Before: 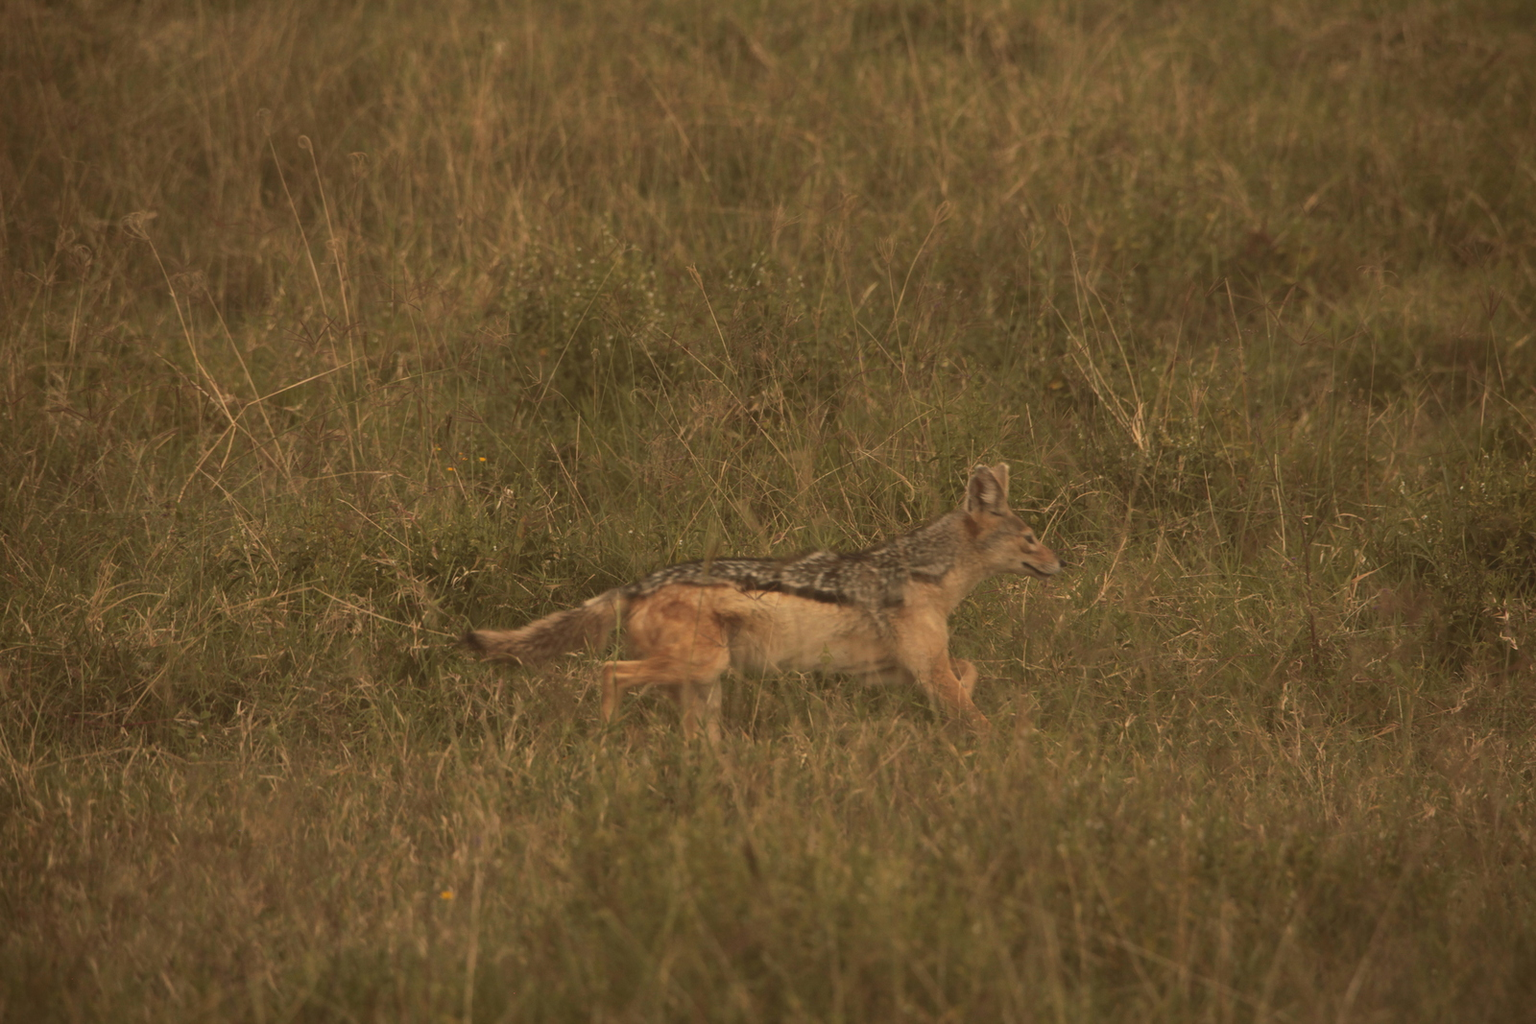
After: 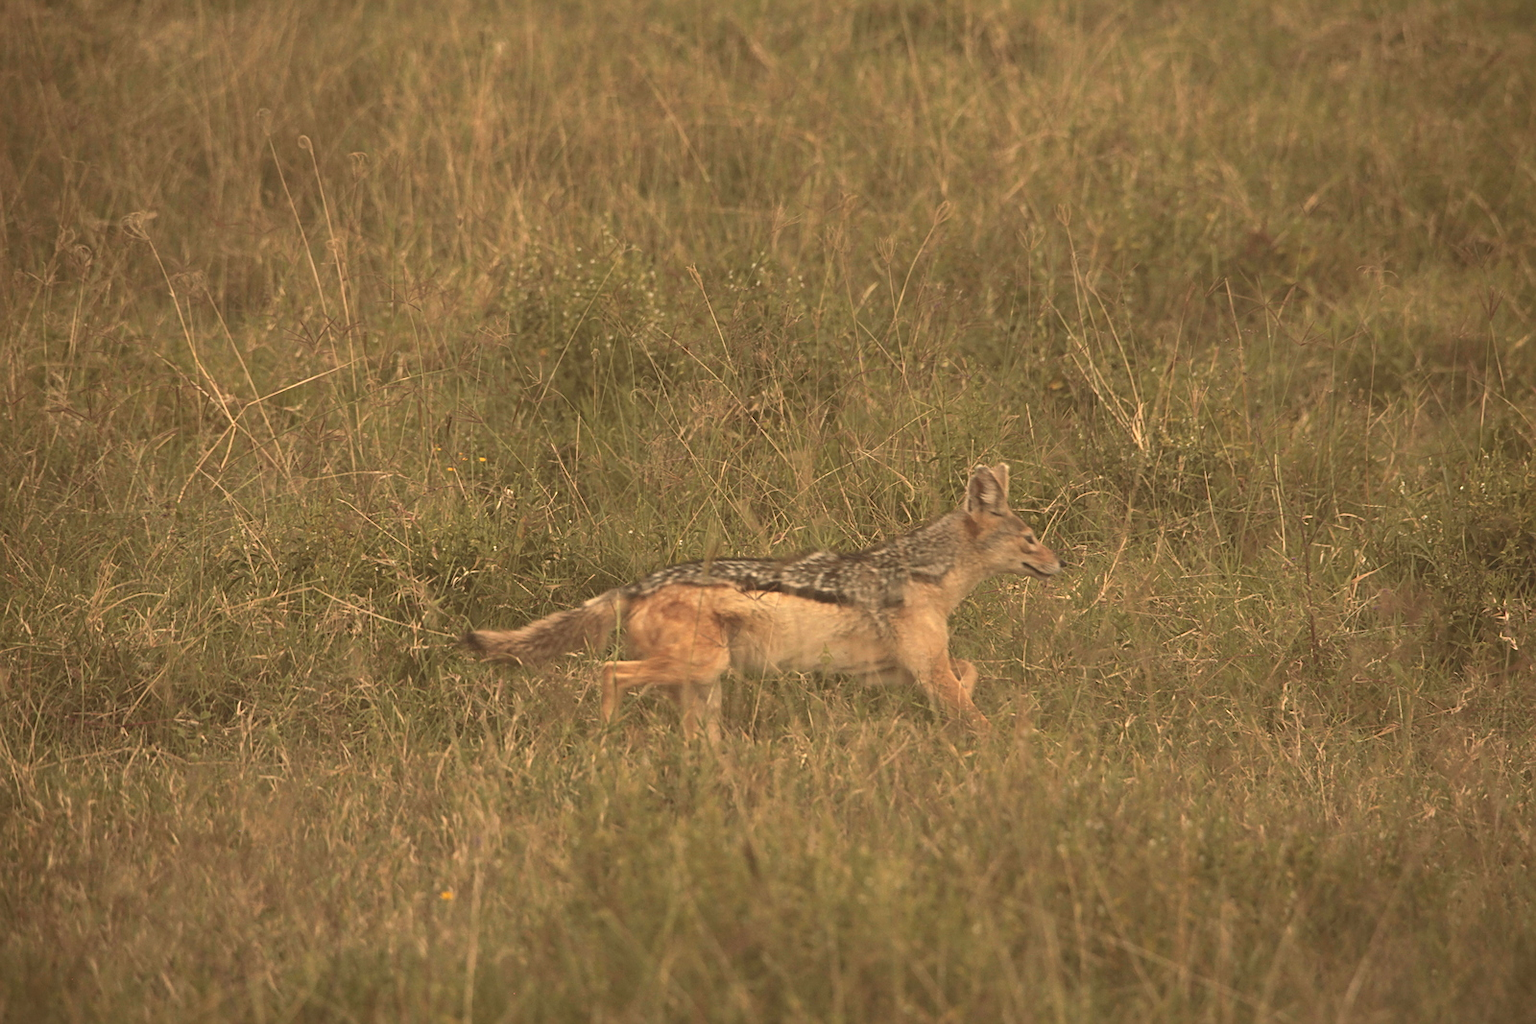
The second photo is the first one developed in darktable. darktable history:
sharpen: on, module defaults
exposure: exposure 0.6 EV, compensate highlight preservation false
tone equalizer: on, module defaults
contrast brightness saturation: contrast 0.05, brightness 0.06, saturation 0.01
